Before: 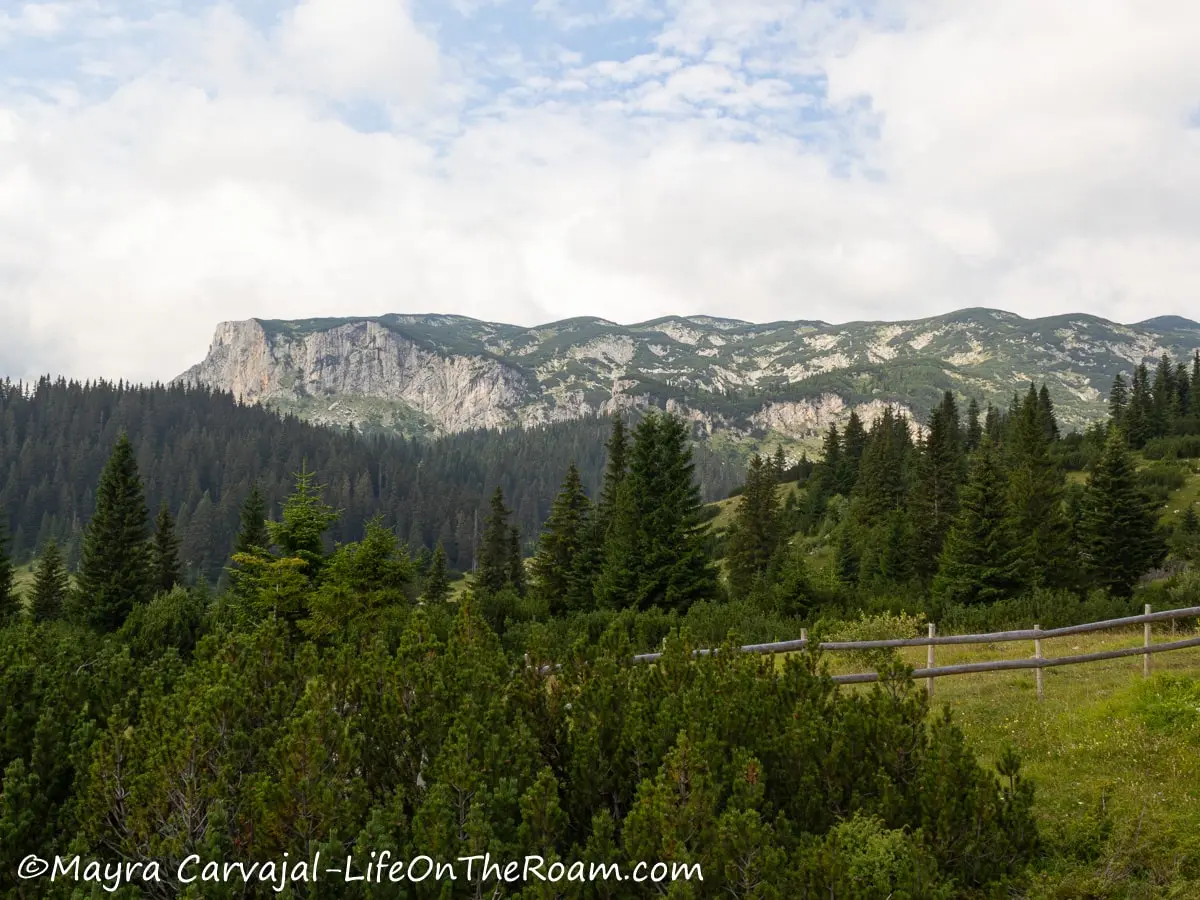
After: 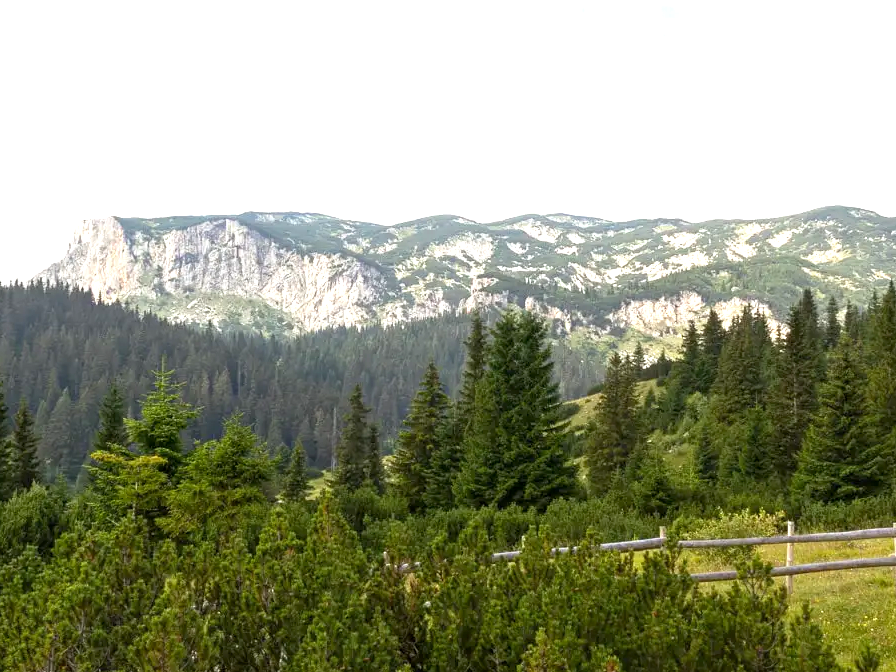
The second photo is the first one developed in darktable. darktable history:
exposure: black level correction 0.001, exposure 1.116 EV, compensate highlight preservation false
crop and rotate: left 11.831%, top 11.346%, right 13.429%, bottom 13.899%
